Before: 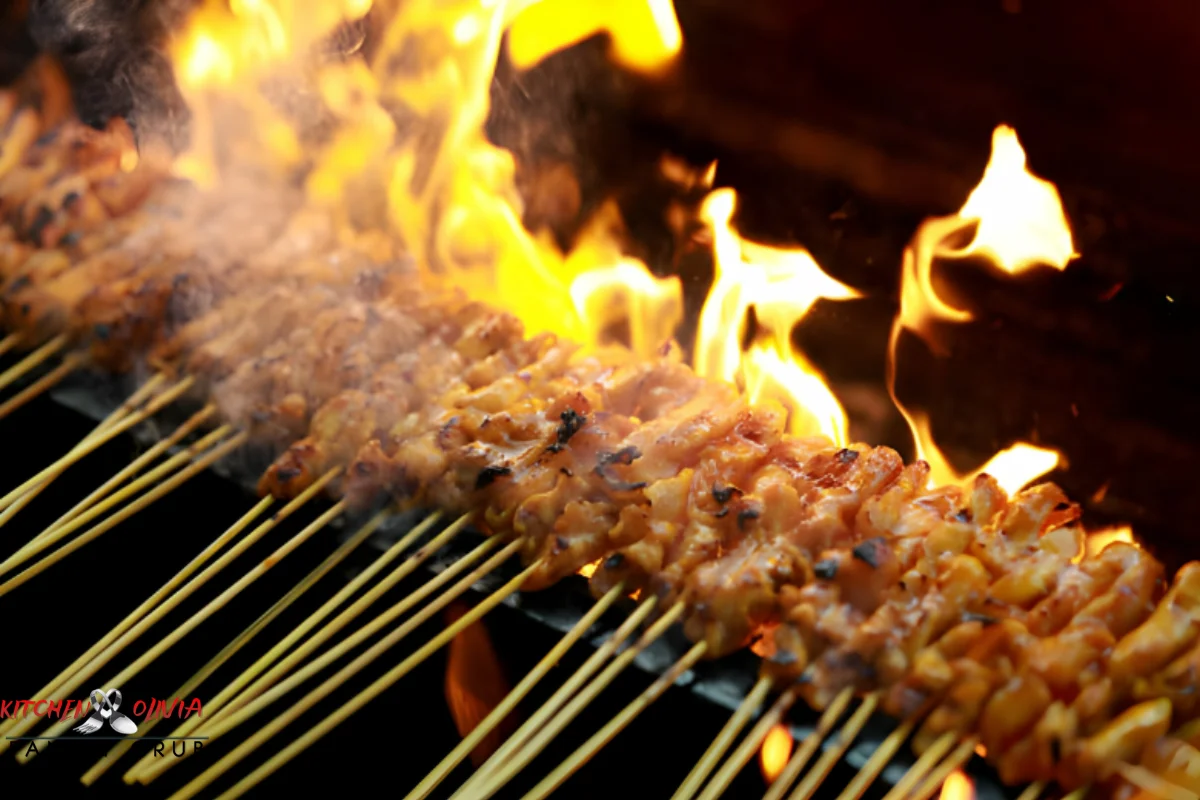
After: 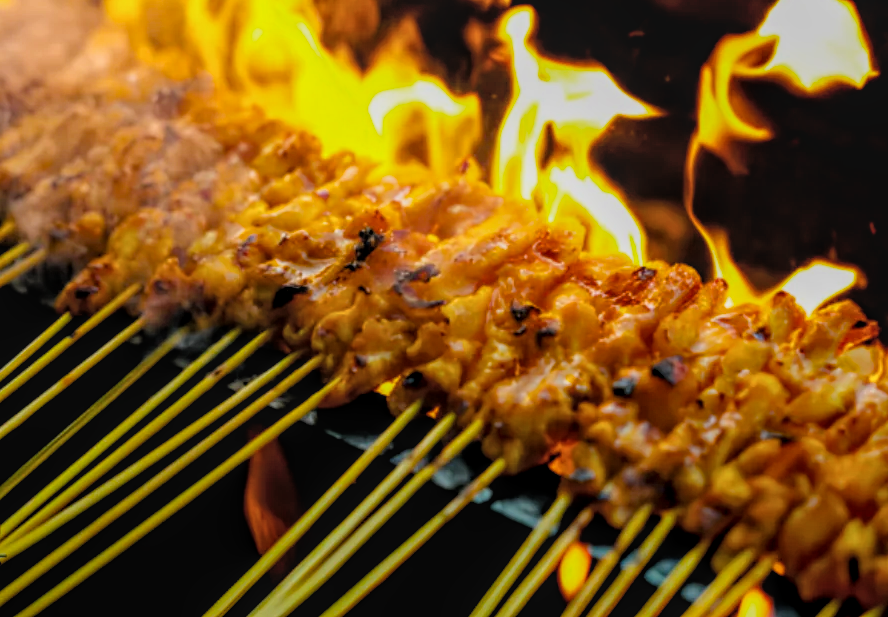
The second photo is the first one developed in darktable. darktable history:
color balance rgb: linear chroma grading › global chroma 15%, perceptual saturation grading › global saturation 30%
local contrast: highlights 74%, shadows 55%, detail 176%, midtone range 0.207
crop: left 16.871%, top 22.857%, right 9.116%
filmic rgb: black relative exposure -5.83 EV, white relative exposure 3.4 EV, hardness 3.68
